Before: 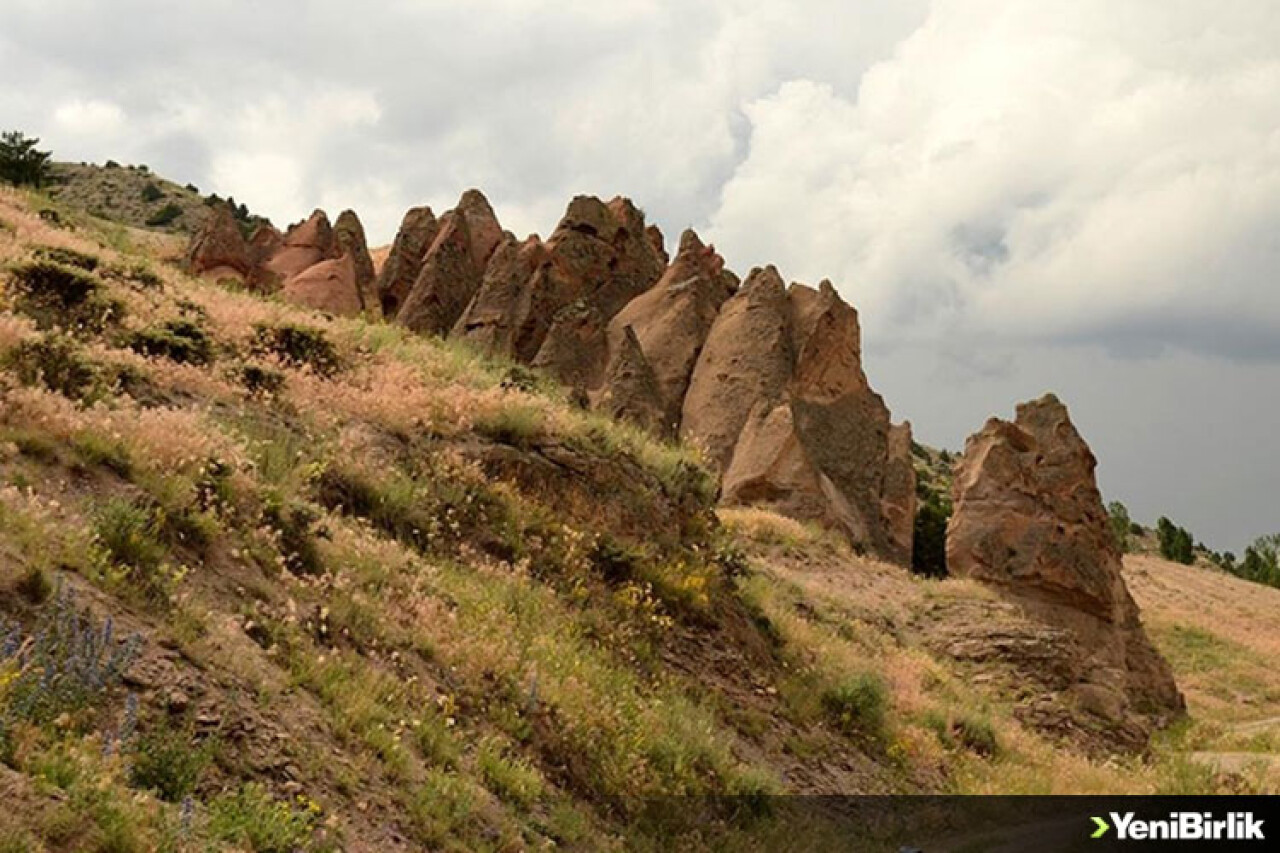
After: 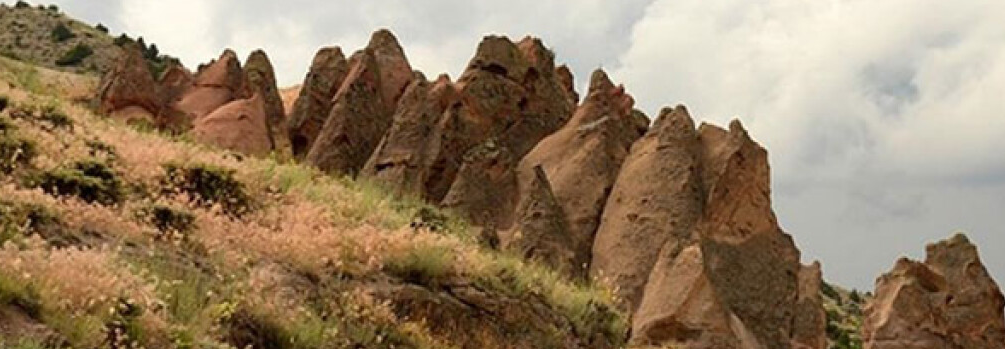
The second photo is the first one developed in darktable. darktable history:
crop: left 7.102%, top 18.788%, right 14.317%, bottom 40.285%
